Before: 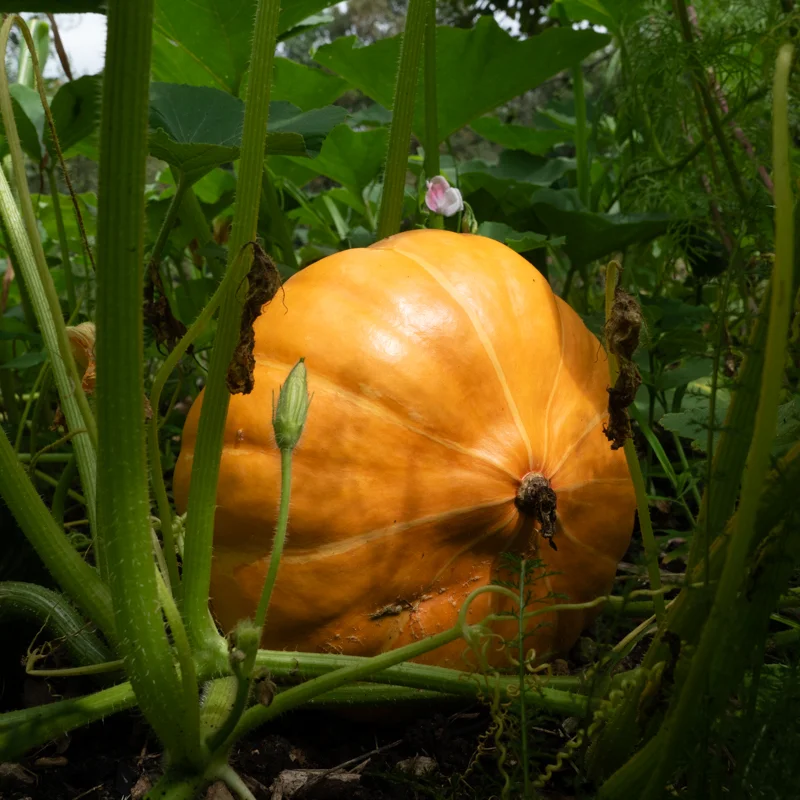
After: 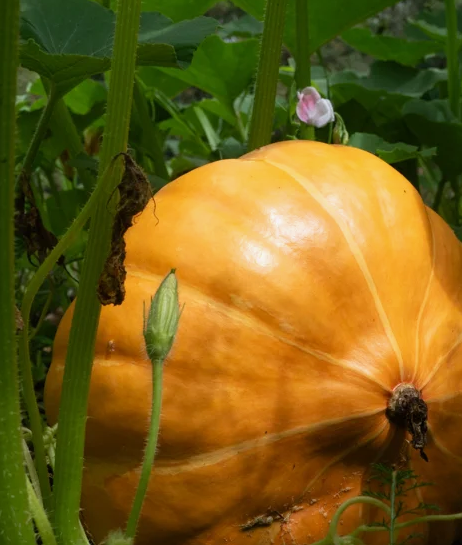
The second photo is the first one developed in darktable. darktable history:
crop: left 16.202%, top 11.208%, right 26.045%, bottom 20.557%
white balance: red 0.974, blue 1.044
